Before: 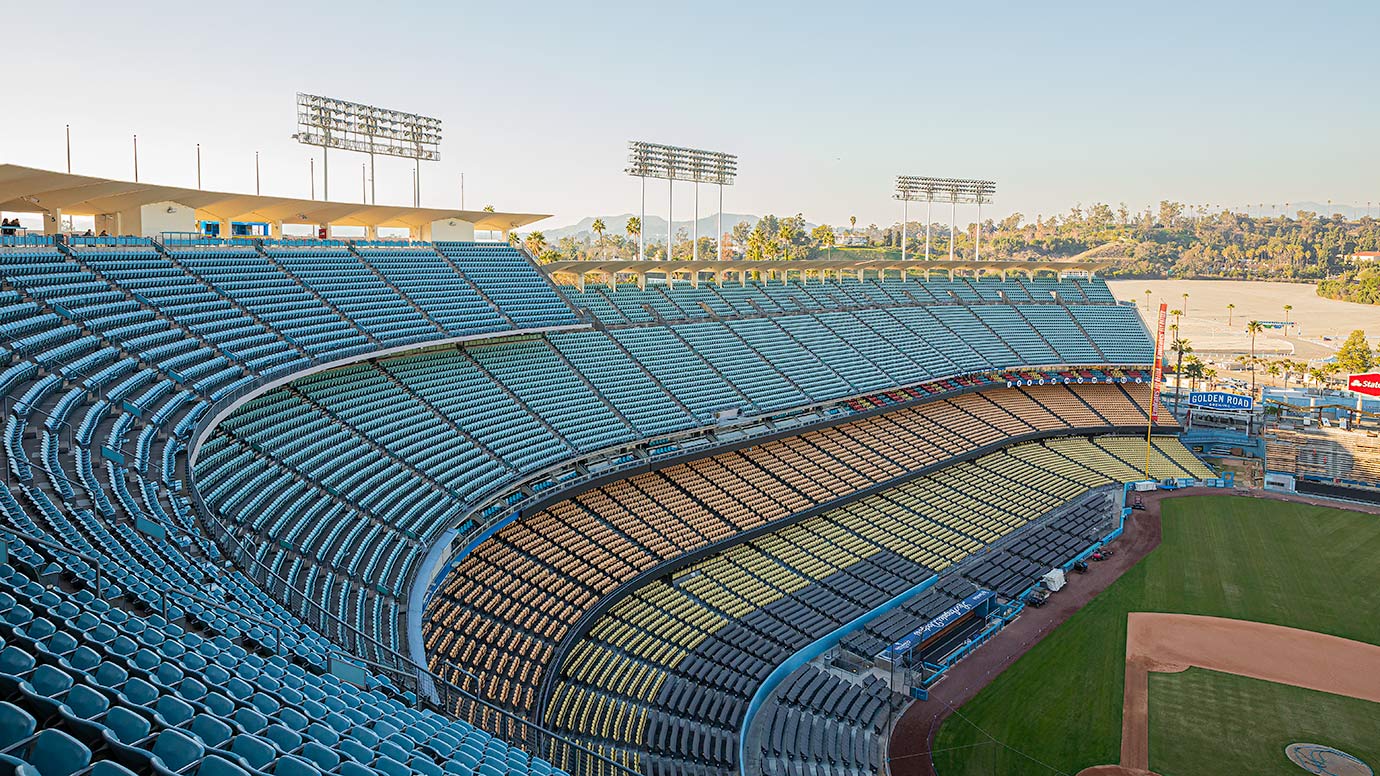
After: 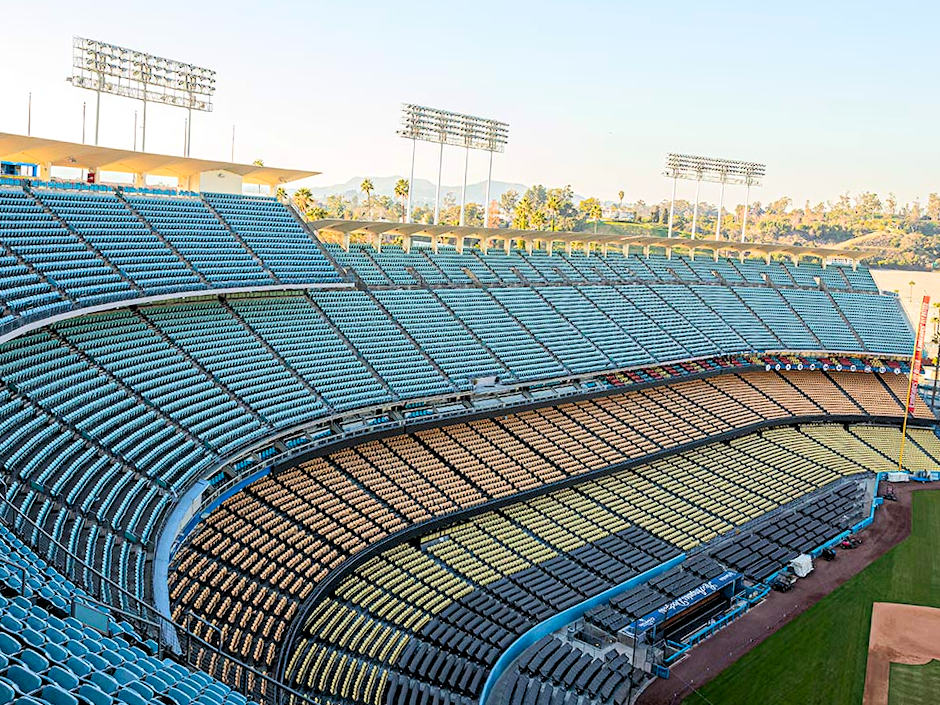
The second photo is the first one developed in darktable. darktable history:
crop and rotate: angle -3.27°, left 14.277%, top 0.028%, right 10.766%, bottom 0.028%
shadows and highlights: radius 93.07, shadows -14.46, white point adjustment 0.23, highlights 31.48, compress 48.23%, highlights color adjustment 52.79%, soften with gaussian
contrast brightness saturation: contrast 0.15, brightness -0.01, saturation 0.1
rgb levels: levels [[0.013, 0.434, 0.89], [0, 0.5, 1], [0, 0.5, 1]]
